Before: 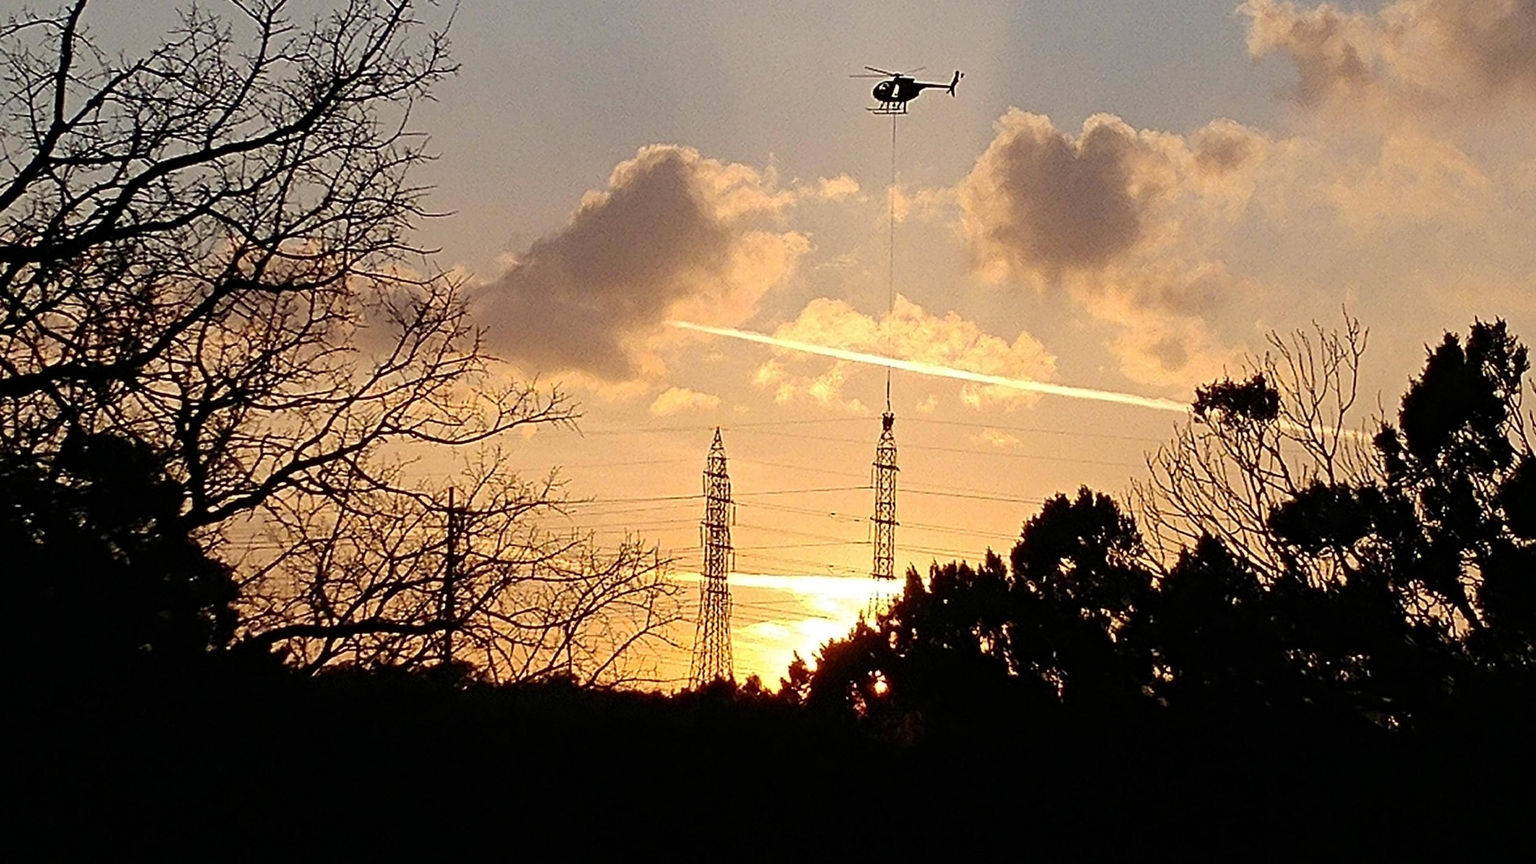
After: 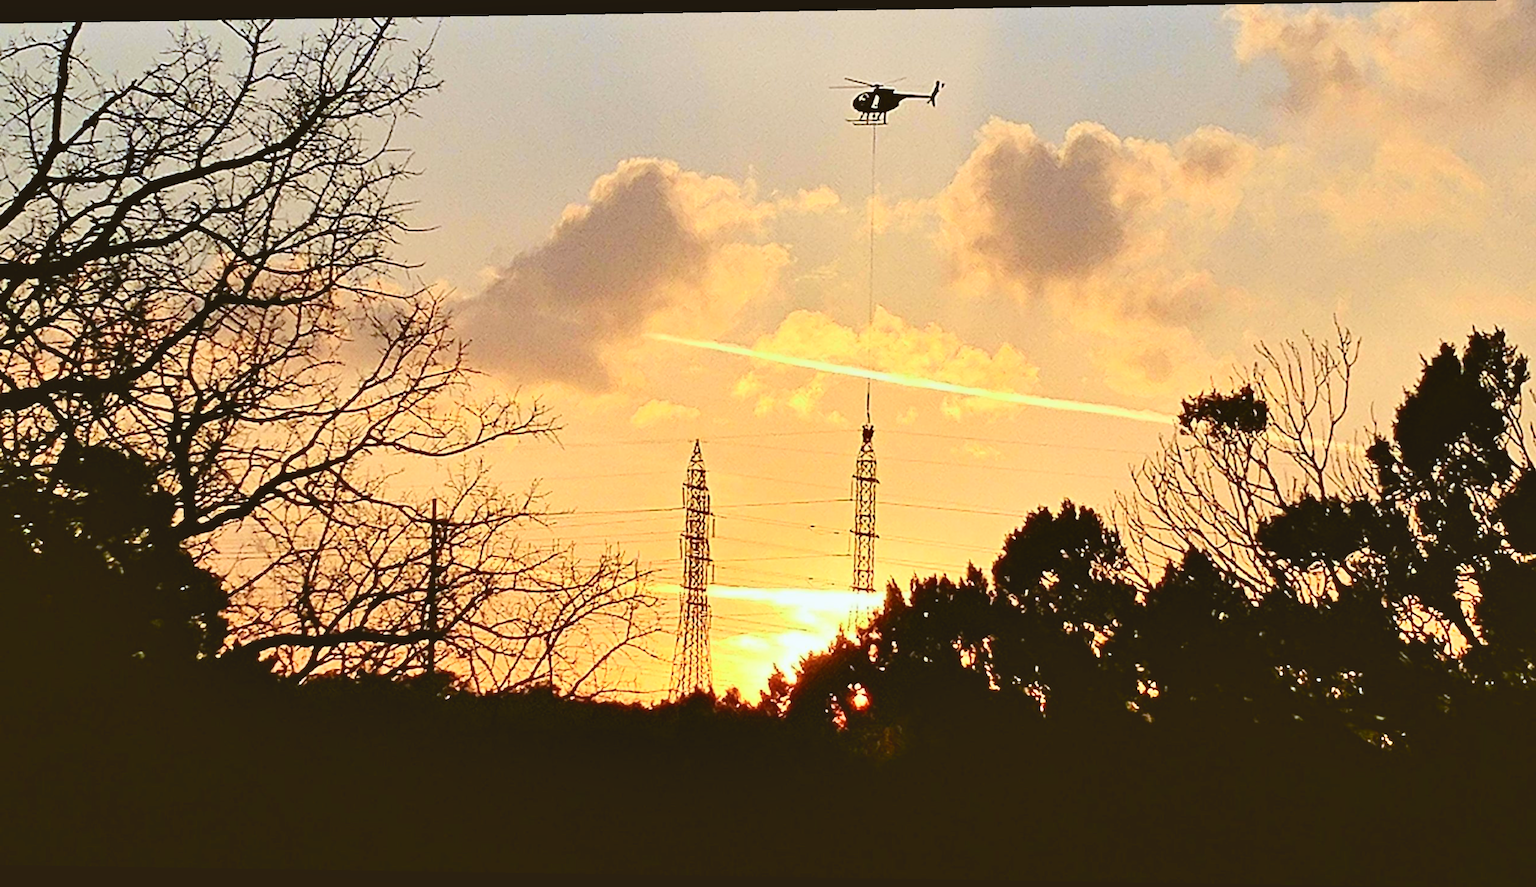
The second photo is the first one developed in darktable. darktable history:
global tonemap: drago (0.7, 100)
tone curve: curves: ch0 [(0, 0.011) (0.139, 0.106) (0.295, 0.271) (0.499, 0.523) (0.739, 0.782) (0.857, 0.879) (1, 0.967)]; ch1 [(0, 0) (0.272, 0.249) (0.39, 0.379) (0.469, 0.456) (0.495, 0.497) (0.524, 0.53) (0.588, 0.62) (0.725, 0.779) (1, 1)]; ch2 [(0, 0) (0.125, 0.089) (0.35, 0.317) (0.437, 0.42) (0.502, 0.499) (0.533, 0.553) (0.599, 0.638) (1, 1)], color space Lab, independent channels, preserve colors none
tone equalizer: on, module defaults
color balance: lift [1.004, 1.002, 1.002, 0.998], gamma [1, 1.007, 1.002, 0.993], gain [1, 0.977, 1.013, 1.023], contrast -3.64%
shadows and highlights: low approximation 0.01, soften with gaussian
rotate and perspective: lens shift (horizontal) -0.055, automatic cropping off
exposure: black level correction 0.001, compensate highlight preservation false
